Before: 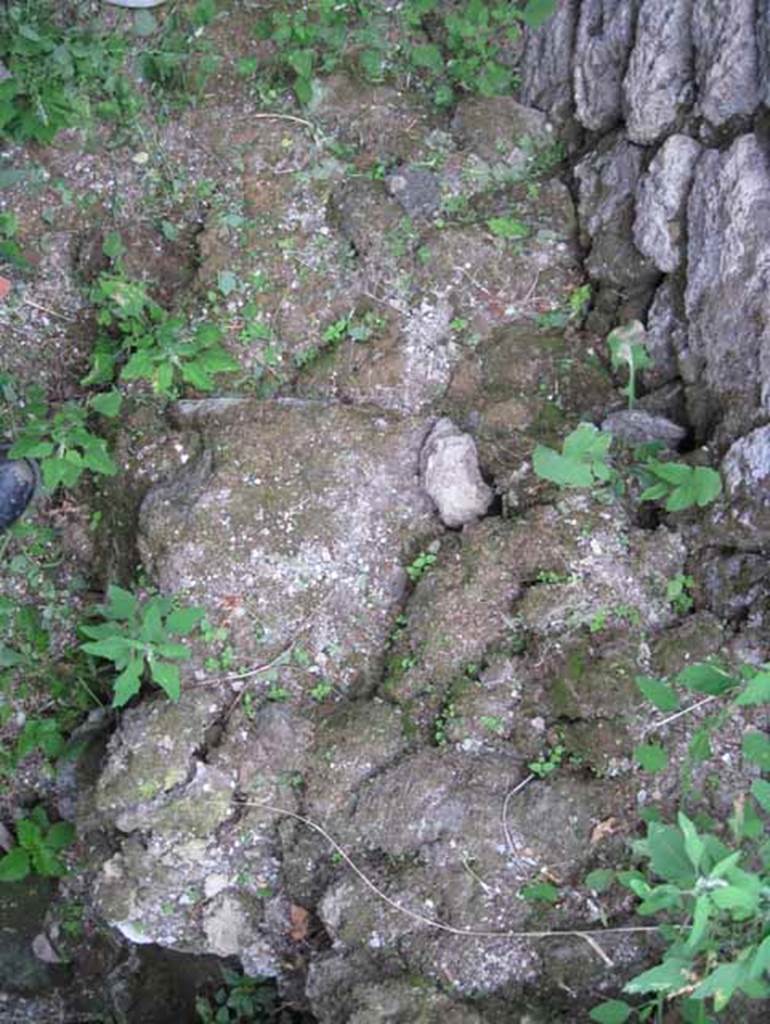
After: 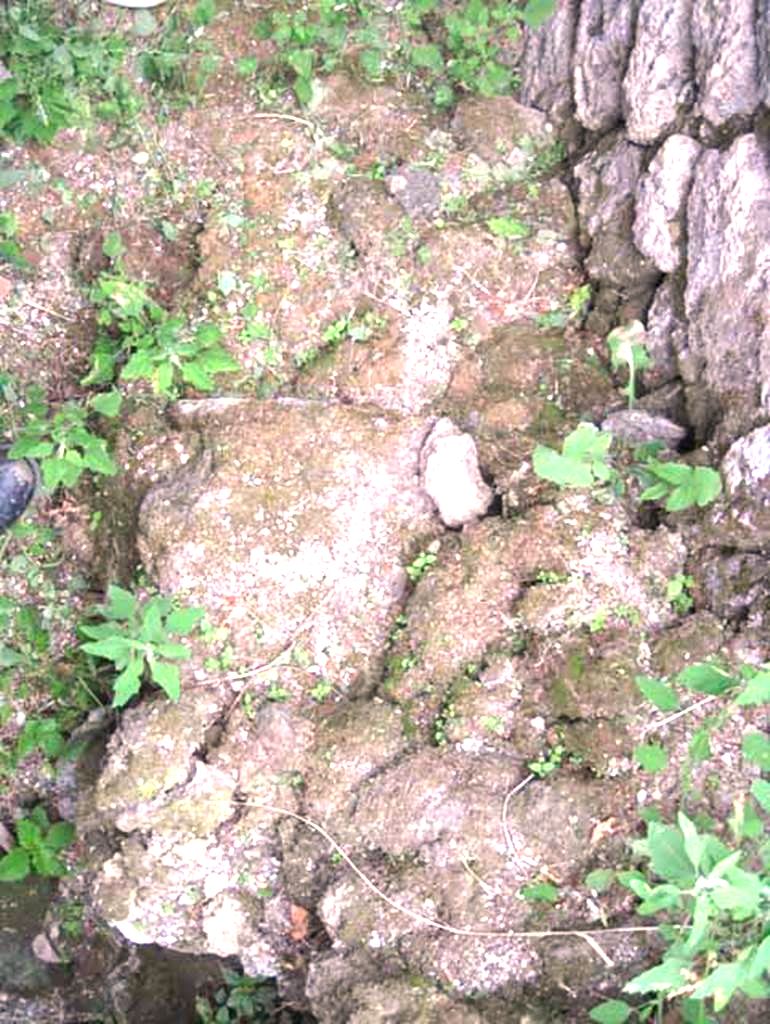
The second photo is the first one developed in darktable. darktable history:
white balance: red 1.127, blue 0.943
exposure: black level correction 0, exposure 1.2 EV, compensate highlight preservation false
